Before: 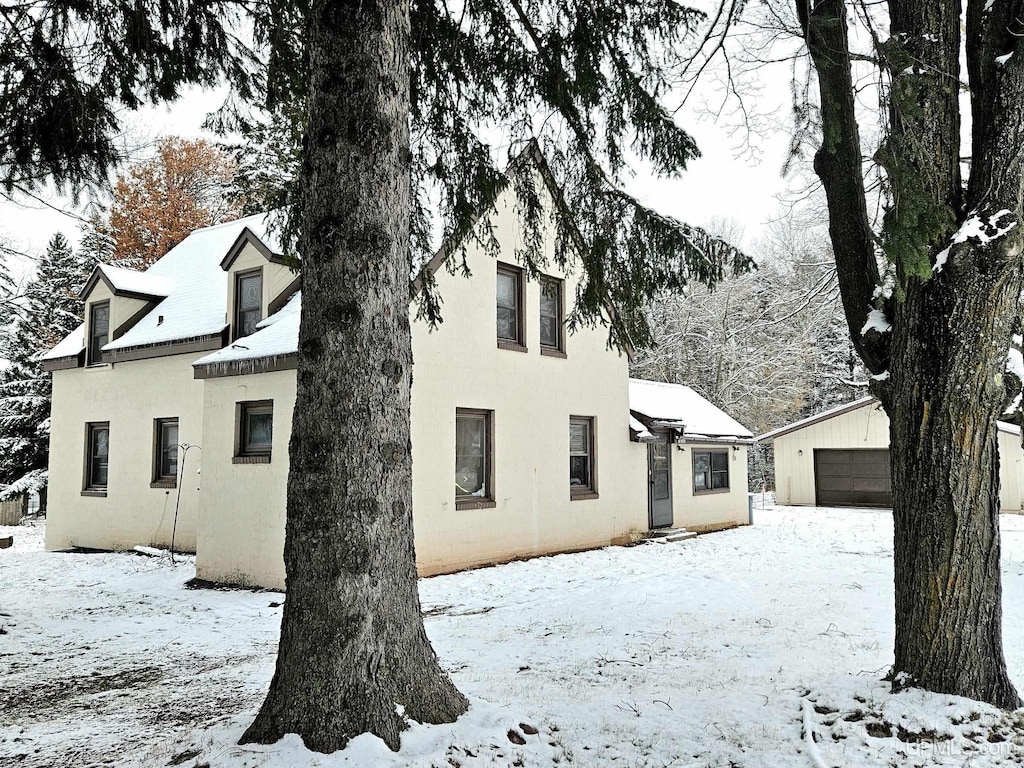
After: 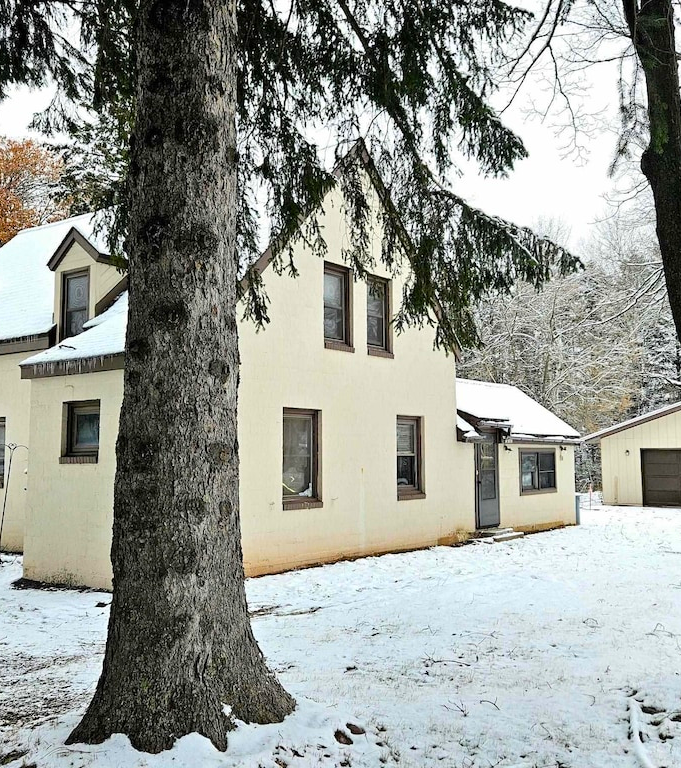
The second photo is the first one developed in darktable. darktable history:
crop: left 16.899%, right 16.556%
exposure: compensate highlight preservation false
color balance rgb: linear chroma grading › global chroma 15%, perceptual saturation grading › global saturation 30%
